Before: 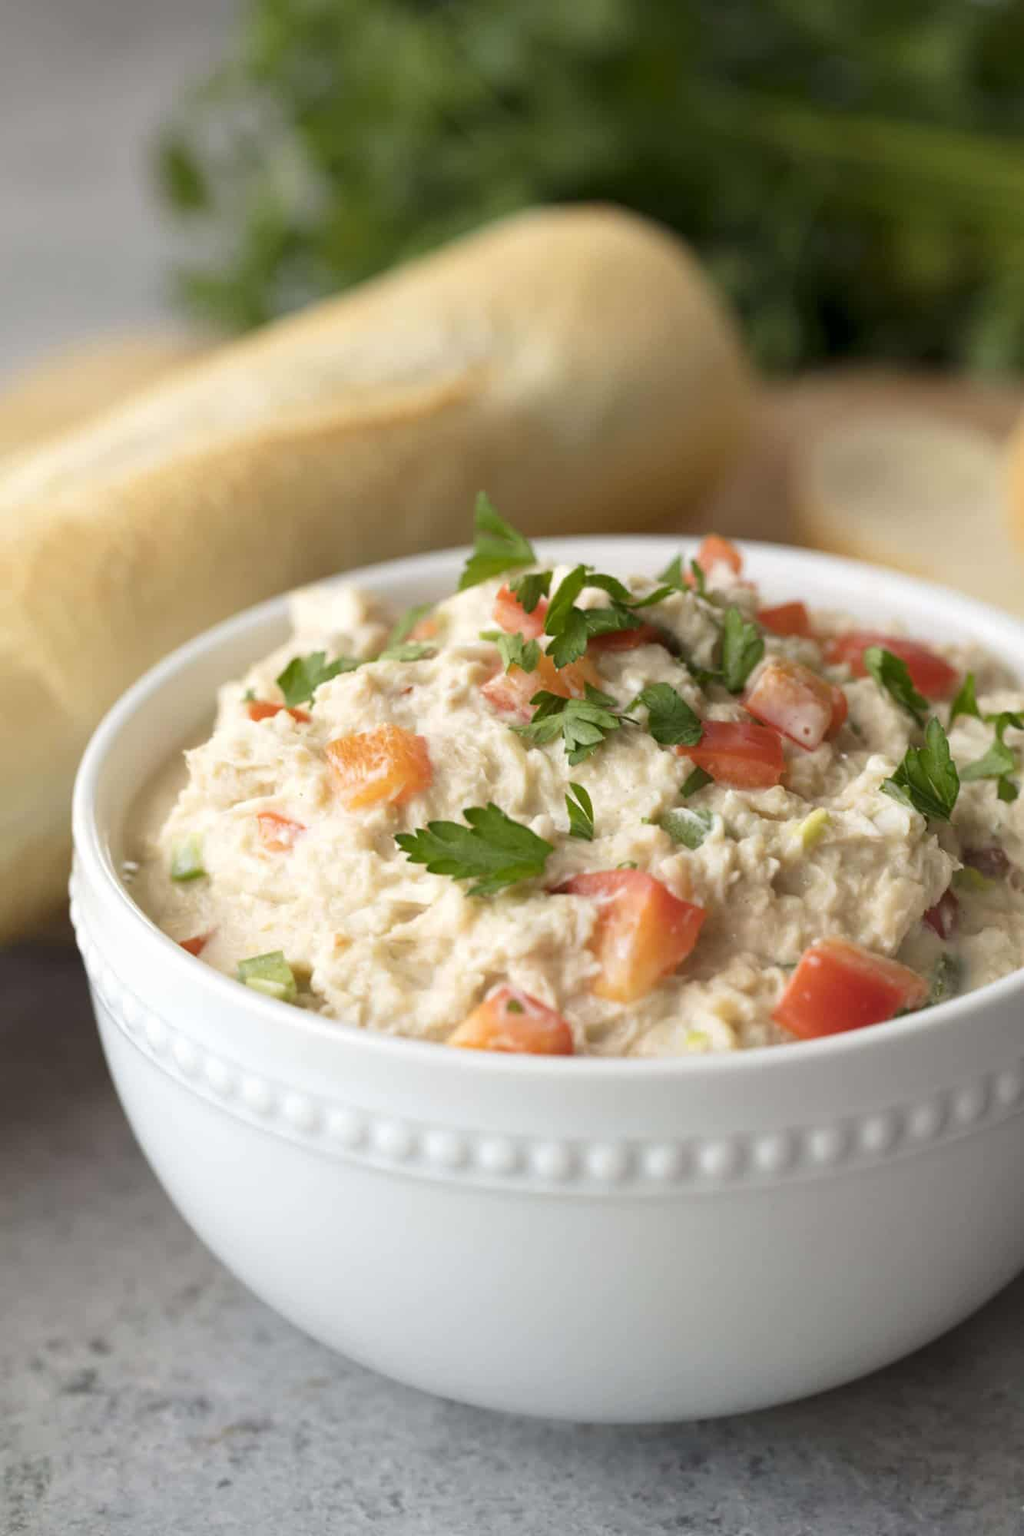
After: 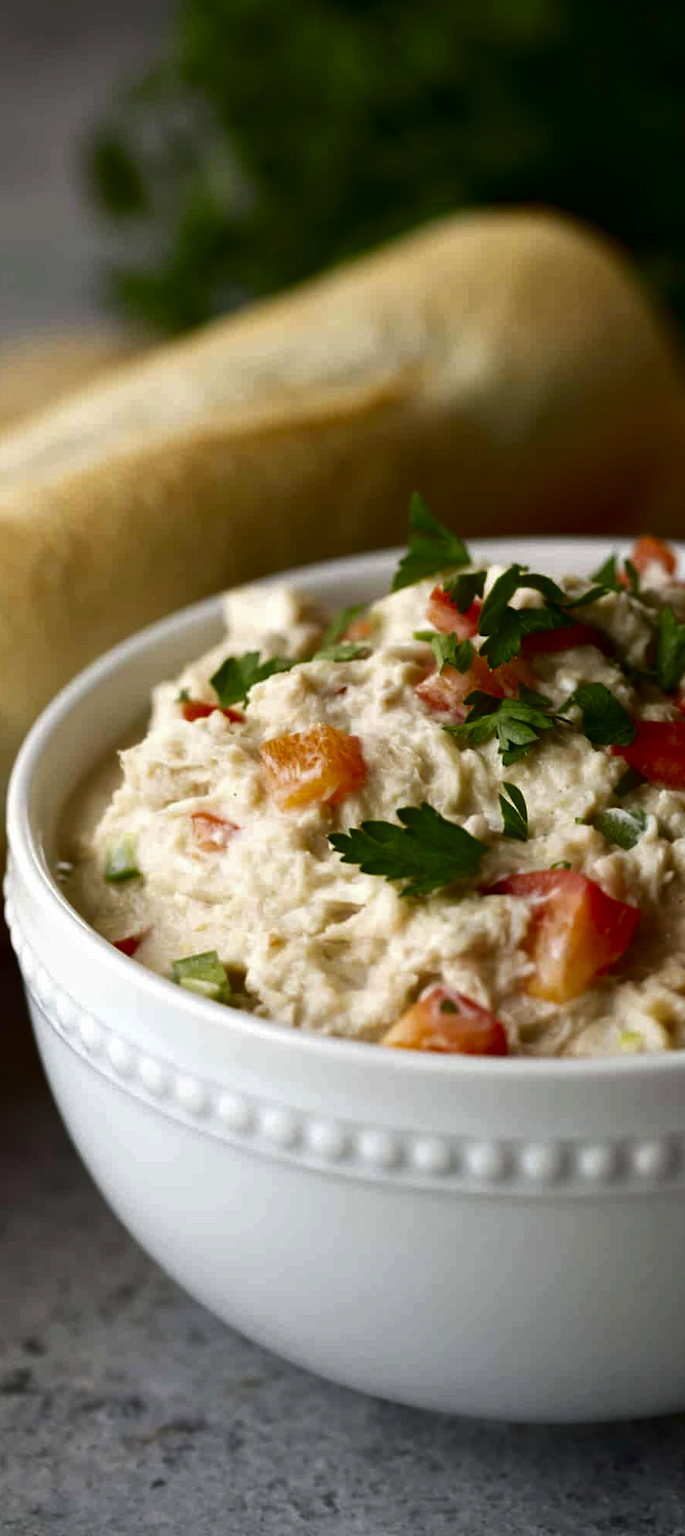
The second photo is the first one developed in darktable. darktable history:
contrast brightness saturation: contrast 0.092, brightness -0.605, saturation 0.165
crop and rotate: left 6.496%, right 26.545%
